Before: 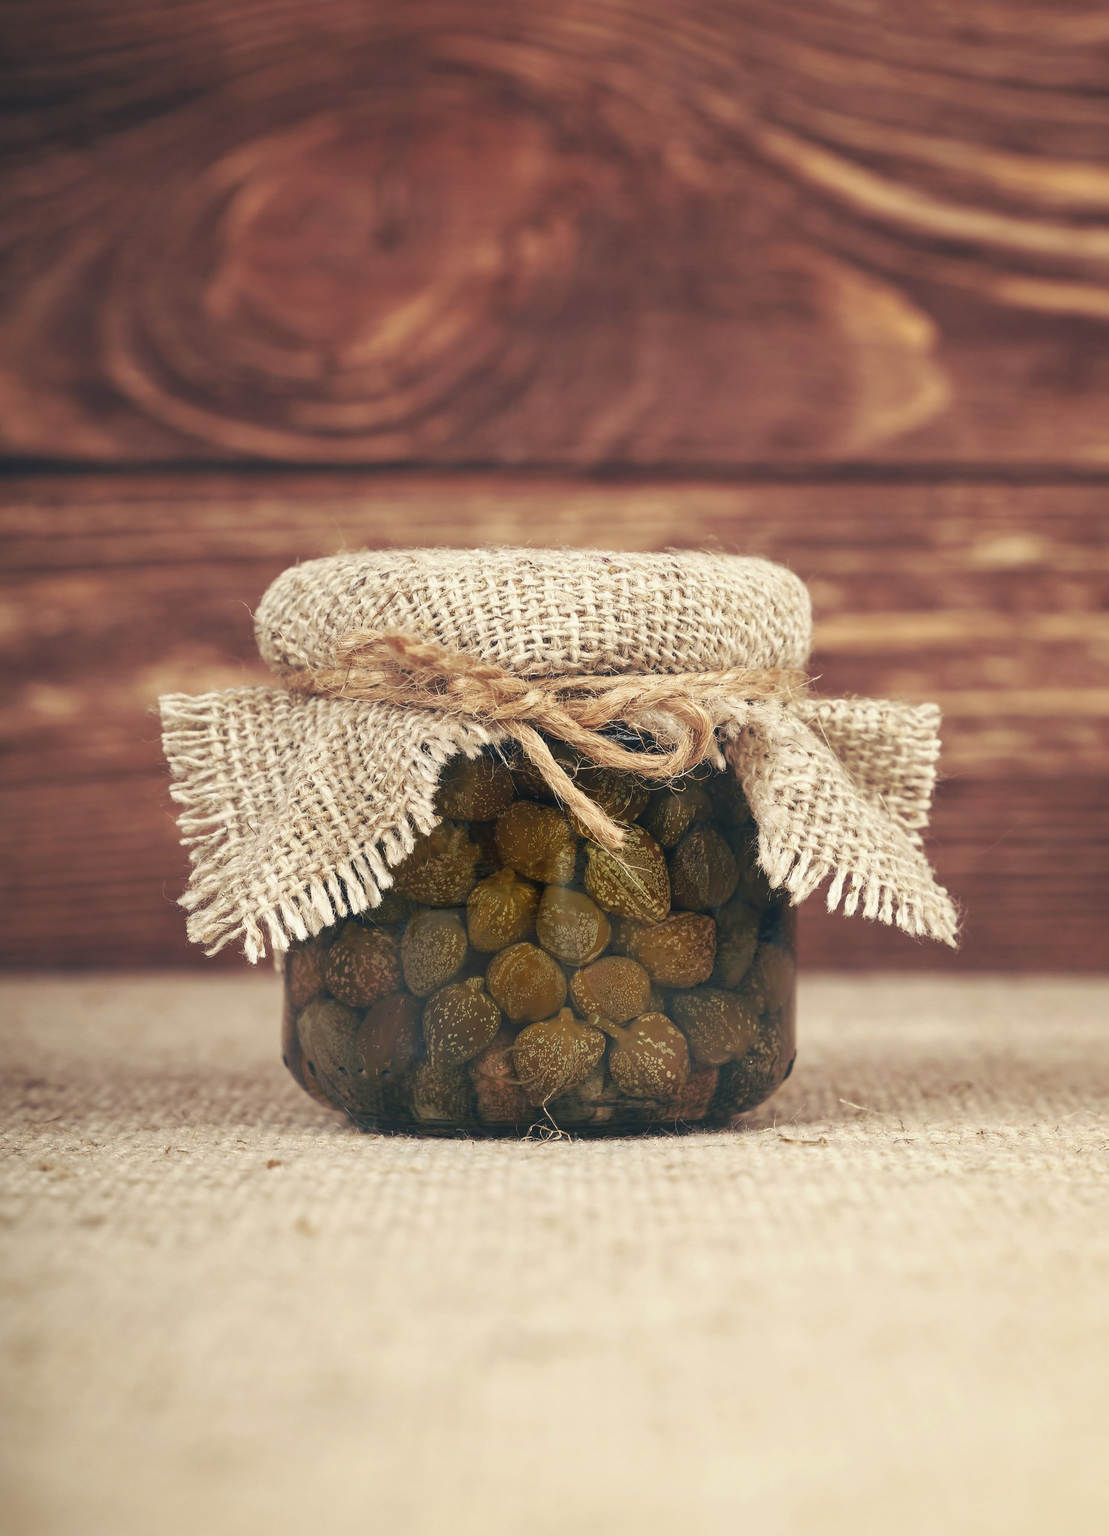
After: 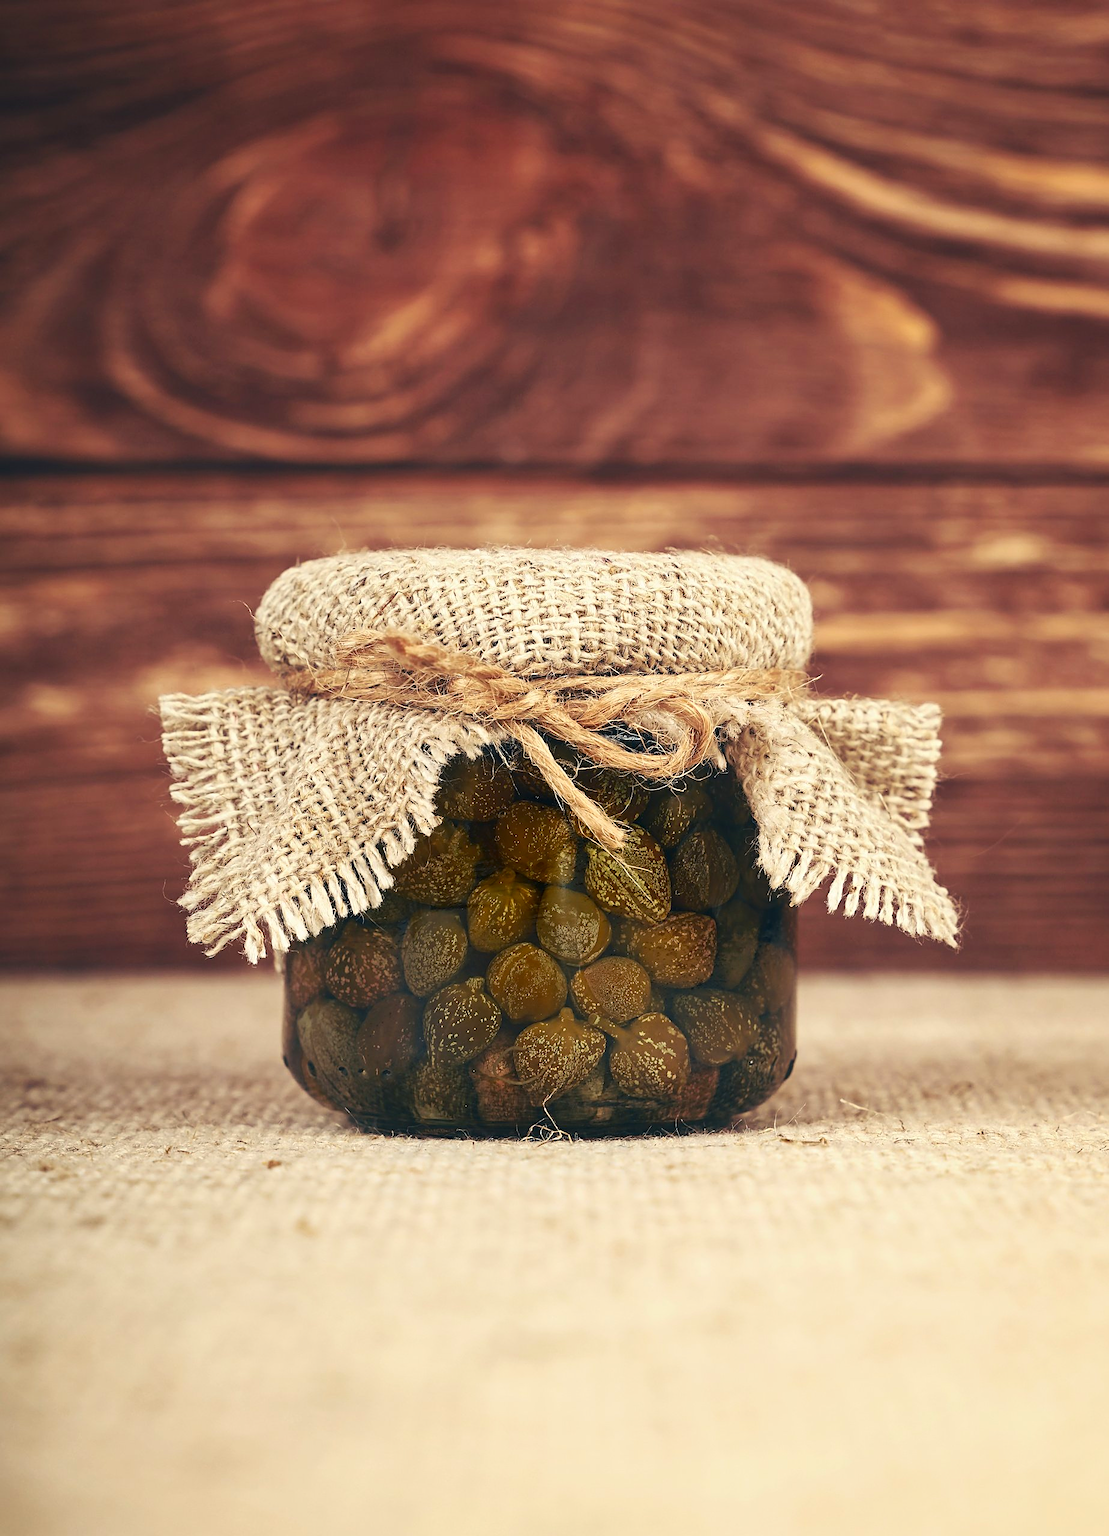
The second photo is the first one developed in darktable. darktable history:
contrast brightness saturation: contrast 0.18, saturation 0.3
sharpen: on, module defaults
